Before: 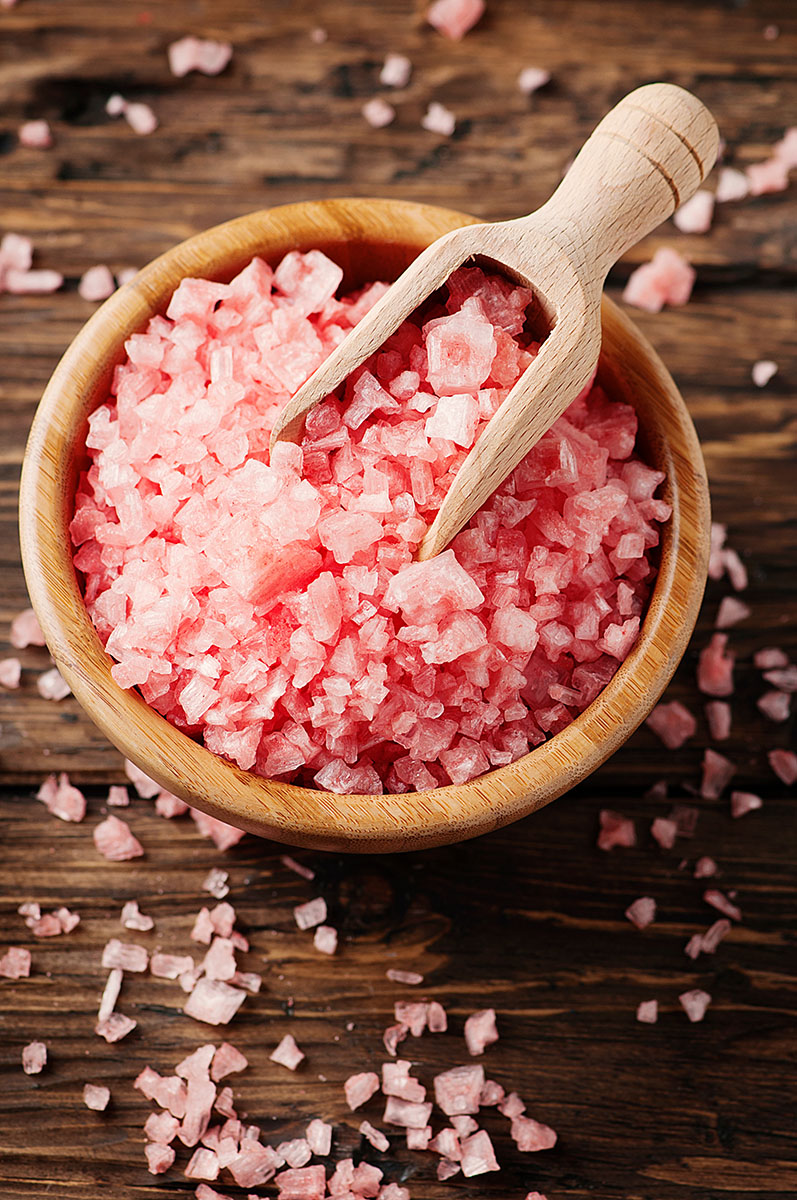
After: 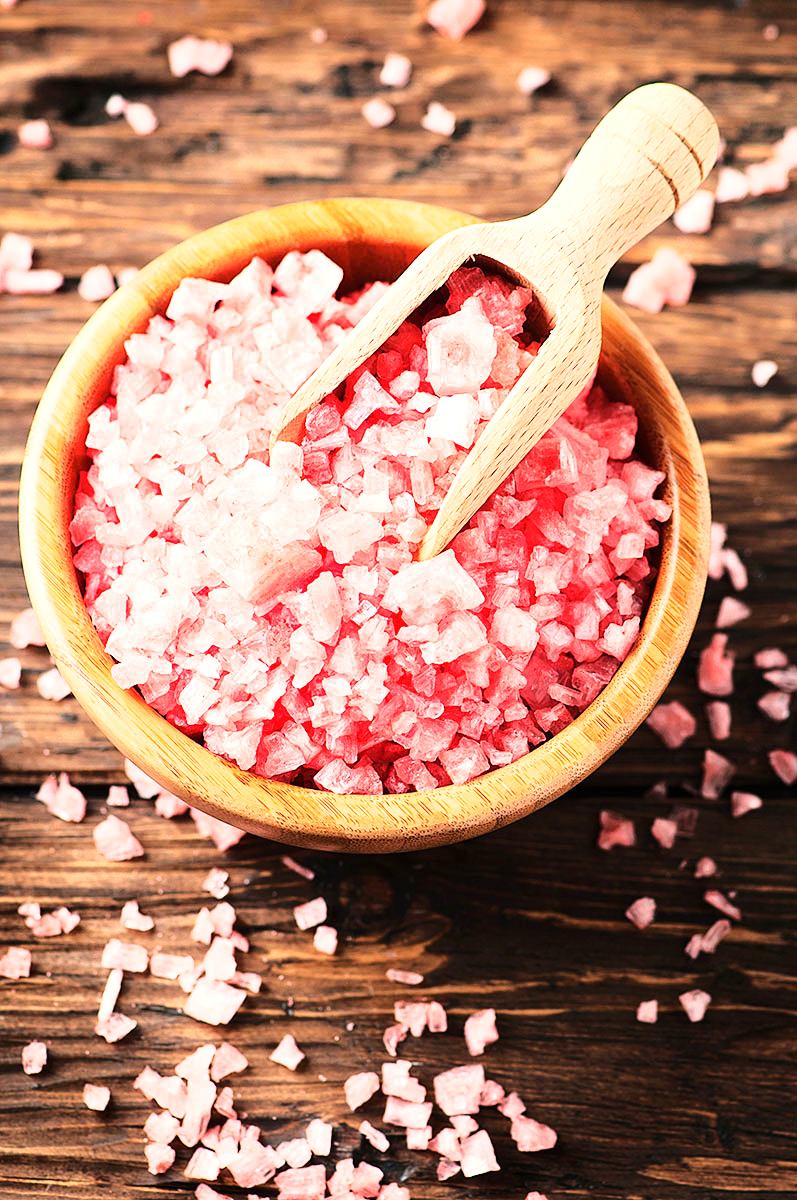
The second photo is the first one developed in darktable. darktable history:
base curve: curves: ch0 [(0, 0) (0.028, 0.03) (0.121, 0.232) (0.46, 0.748) (0.859, 0.968) (1, 1)]
levels: white 99.94%
exposure: black level correction 0, exposure 0.697 EV, compensate highlight preservation false
